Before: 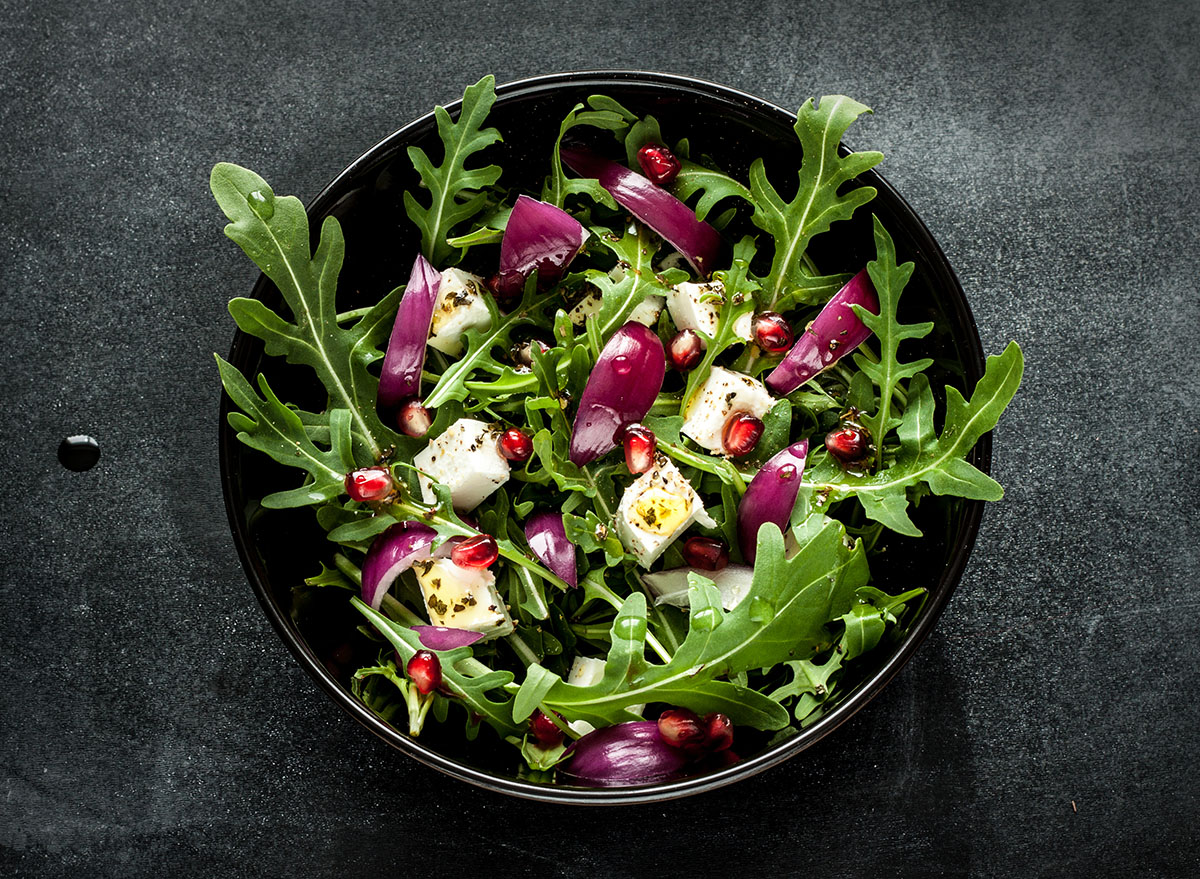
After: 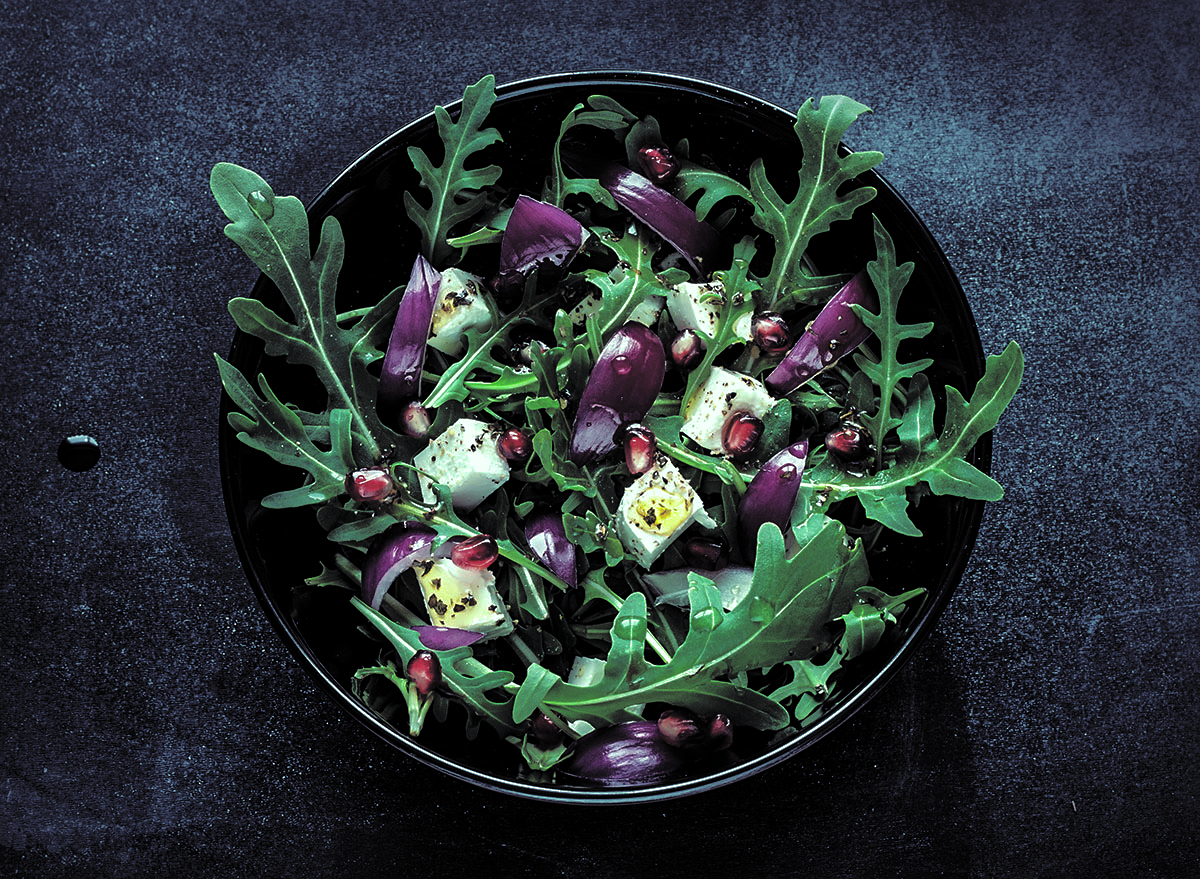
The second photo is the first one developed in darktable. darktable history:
rgb curve: curves: ch0 [(0, 0.186) (0.314, 0.284) (0.576, 0.466) (0.805, 0.691) (0.936, 0.886)]; ch1 [(0, 0.186) (0.314, 0.284) (0.581, 0.534) (0.771, 0.746) (0.936, 0.958)]; ch2 [(0, 0.216) (0.275, 0.39) (1, 1)], mode RGB, independent channels, compensate middle gray true, preserve colors none
levels: mode automatic, black 0.023%, white 99.97%, levels [0.062, 0.494, 0.925]
sharpen: amount 0.2
shadows and highlights: on, module defaults
